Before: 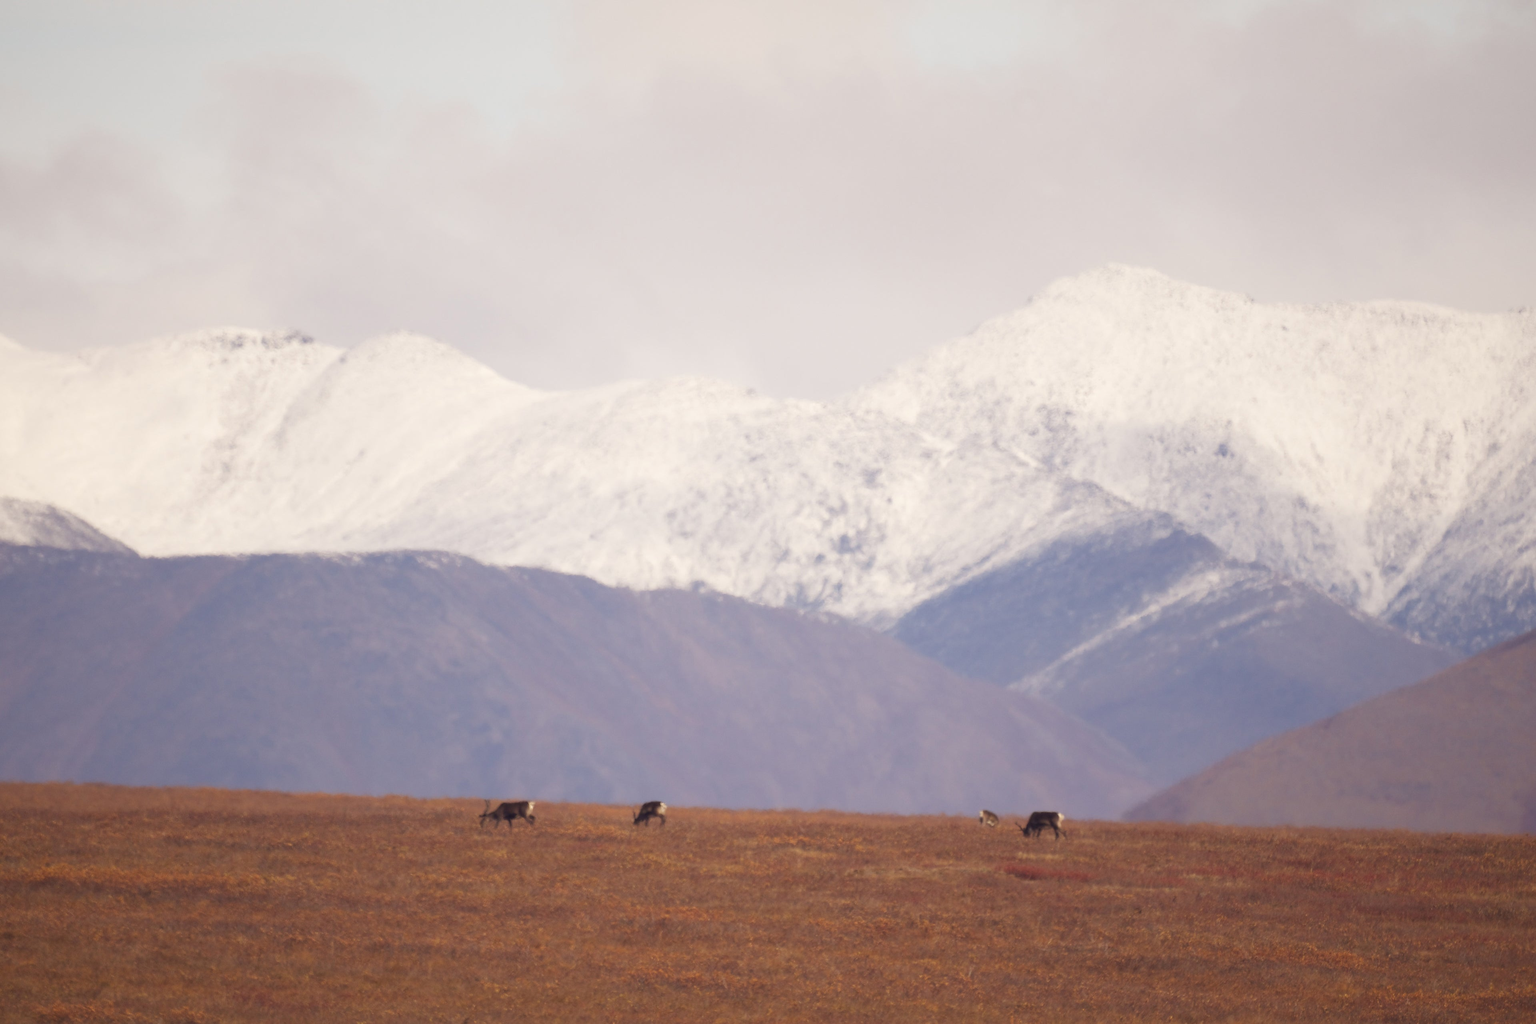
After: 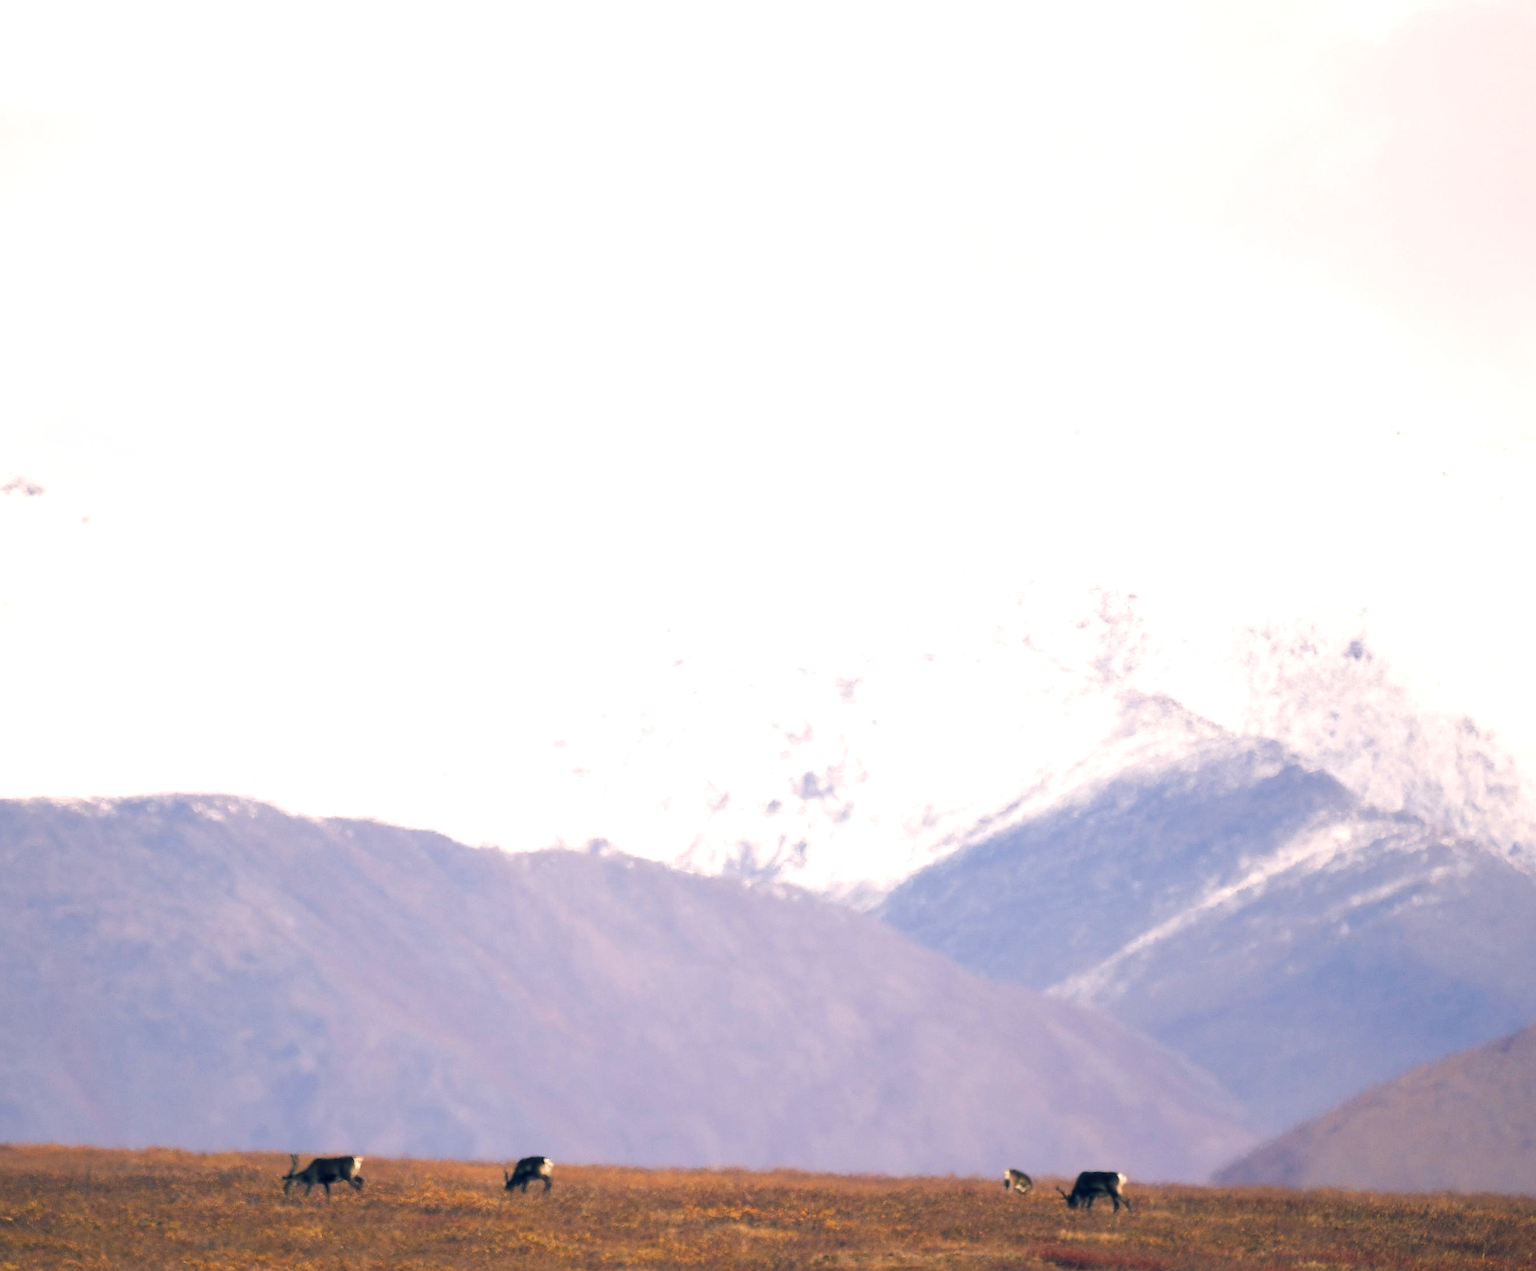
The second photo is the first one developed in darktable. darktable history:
crop: left 18.479%, right 12.2%, bottom 13.971%
color balance rgb: shadows lift › luminance -28.76%, shadows lift › chroma 10%, shadows lift › hue 230°, power › chroma 0.5%, power › hue 215°, highlights gain › luminance 7.14%, highlights gain › chroma 1%, highlights gain › hue 50°, global offset › luminance -0.29%, global offset › hue 260°, perceptual saturation grading › global saturation 20%, perceptual saturation grading › highlights -13.92%, perceptual saturation grading › shadows 50%
sharpen: amount 0.2
tone equalizer: -8 EV -0.75 EV, -7 EV -0.7 EV, -6 EV -0.6 EV, -5 EV -0.4 EV, -3 EV 0.4 EV, -2 EV 0.6 EV, -1 EV 0.7 EV, +0 EV 0.75 EV, edges refinement/feathering 500, mask exposure compensation -1.57 EV, preserve details no
